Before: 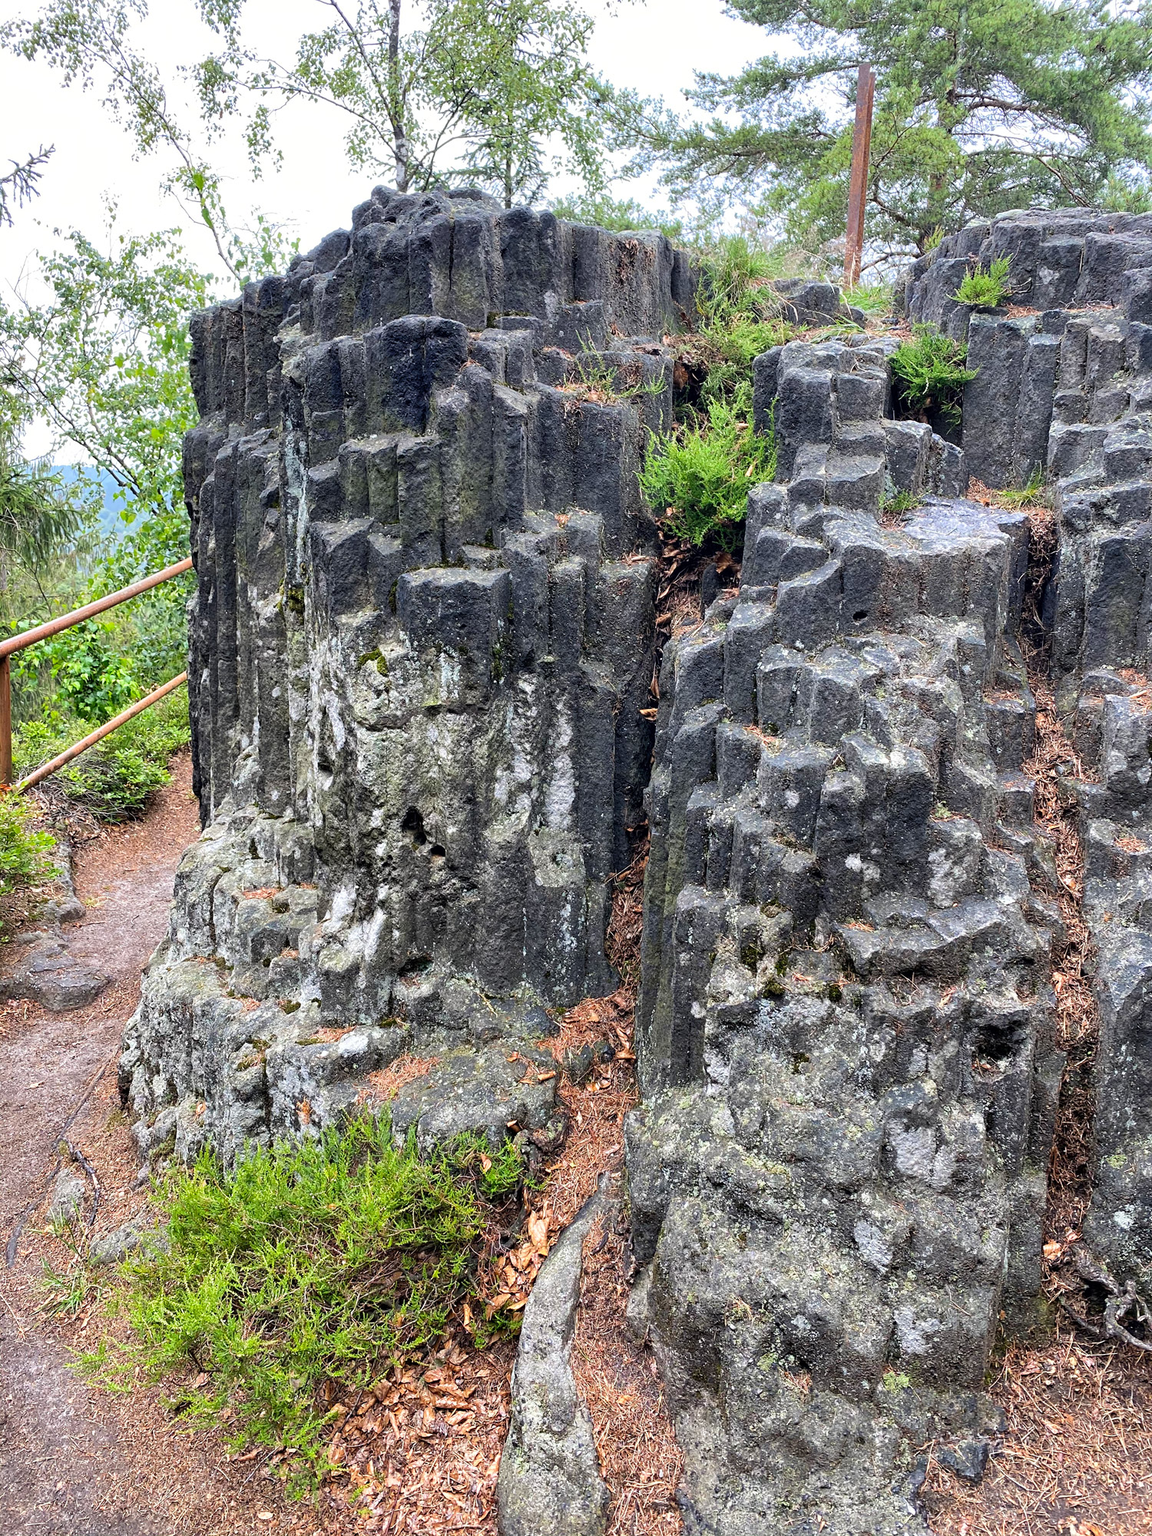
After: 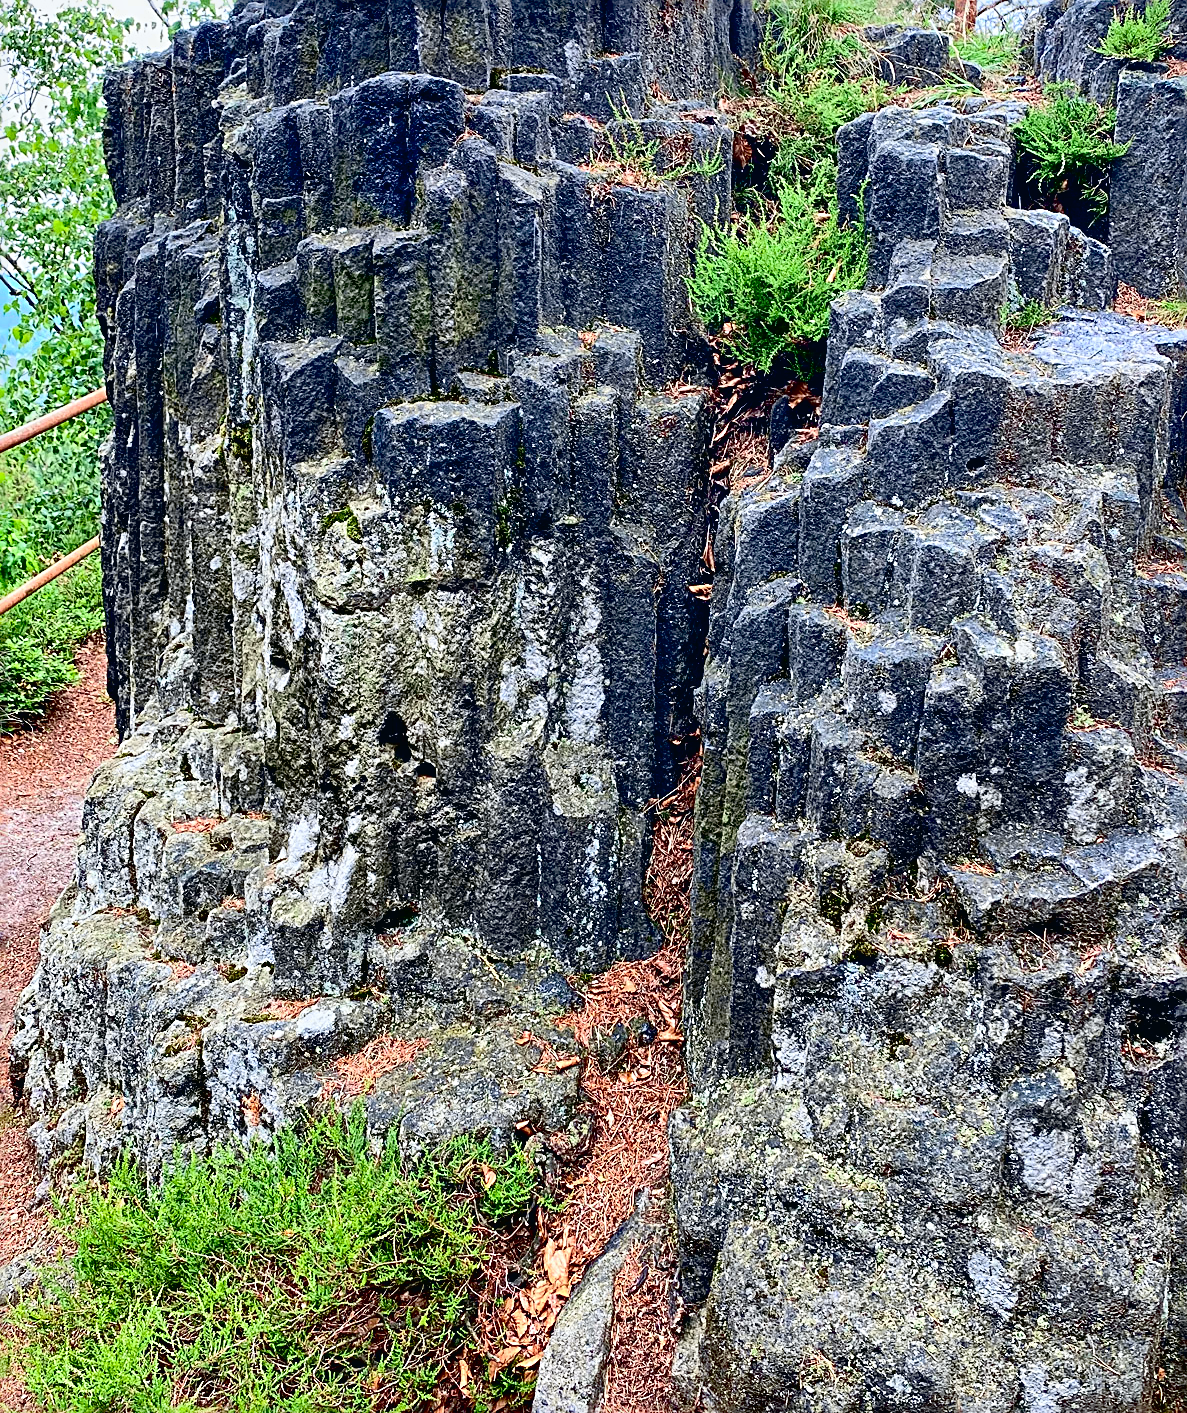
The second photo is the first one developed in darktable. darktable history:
crop: left 9.645%, top 16.949%, right 11.178%, bottom 12.353%
haze removal: compatibility mode true, adaptive false
sharpen: radius 2.822, amount 0.721
exposure: black level correction 0.027, exposure -0.076 EV, compensate exposure bias true, compensate highlight preservation false
tone curve: curves: ch0 [(0, 0.013) (0.104, 0.103) (0.258, 0.267) (0.448, 0.487) (0.709, 0.794) (0.886, 0.922) (0.994, 0.971)]; ch1 [(0, 0) (0.335, 0.298) (0.446, 0.413) (0.488, 0.484) (0.515, 0.508) (0.566, 0.593) (0.635, 0.661) (1, 1)]; ch2 [(0, 0) (0.314, 0.301) (0.437, 0.403) (0.502, 0.494) (0.528, 0.54) (0.557, 0.559) (0.612, 0.62) (0.715, 0.691) (1, 1)], color space Lab, independent channels
